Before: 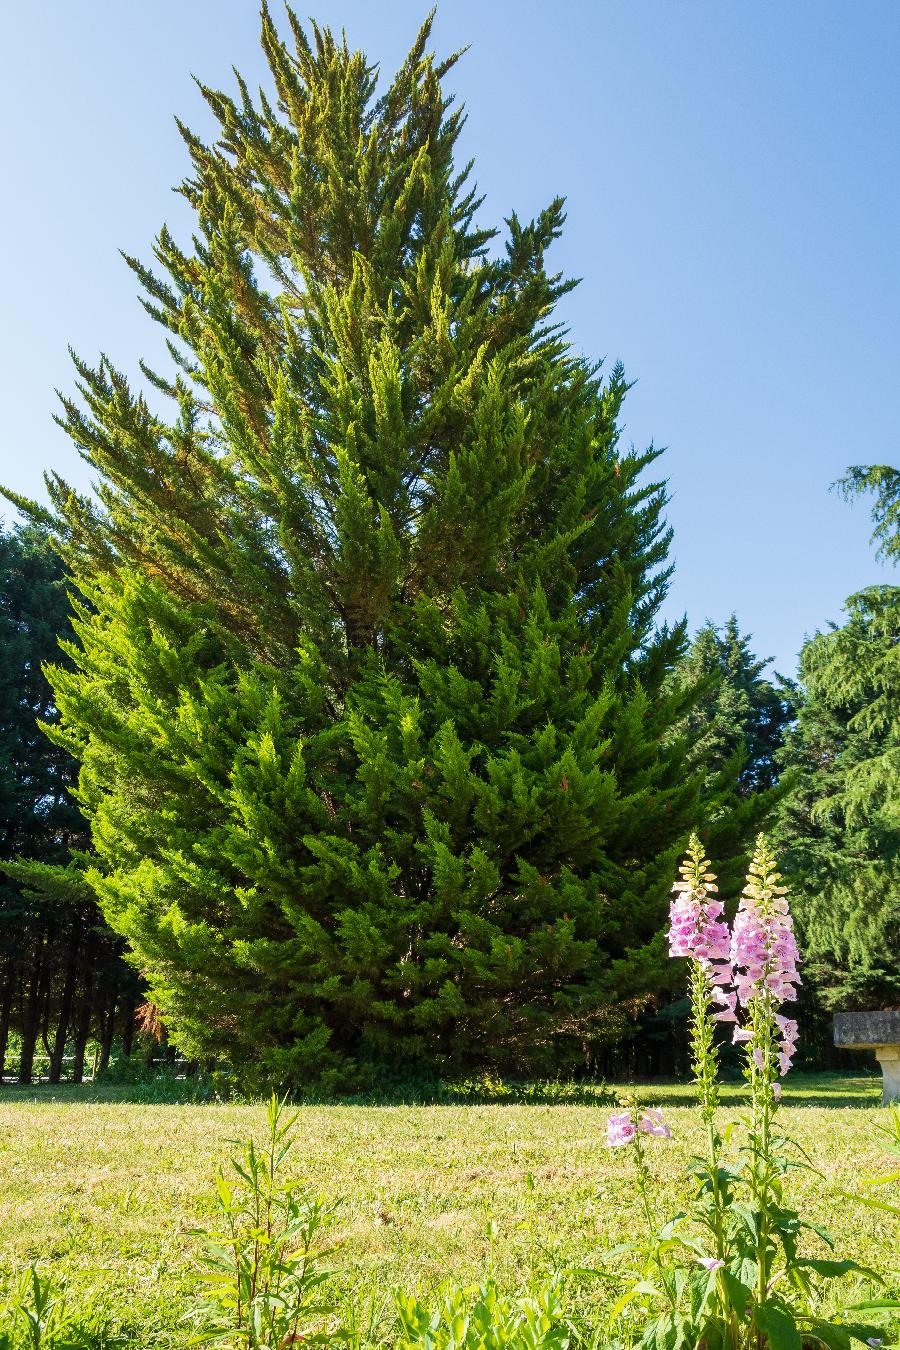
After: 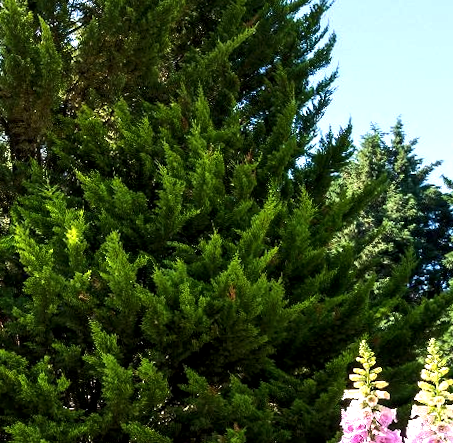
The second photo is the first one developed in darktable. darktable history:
exposure: black level correction 0.001, compensate highlight preservation false
local contrast: highlights 100%, shadows 100%, detail 131%, midtone range 0.2
crop: left 36.607%, top 34.735%, right 13.146%, bottom 30.611%
tone equalizer: -8 EV -0.75 EV, -7 EV -0.7 EV, -6 EV -0.6 EV, -5 EV -0.4 EV, -3 EV 0.4 EV, -2 EV 0.6 EV, -1 EV 0.7 EV, +0 EV 0.75 EV, edges refinement/feathering 500, mask exposure compensation -1.57 EV, preserve details no
rotate and perspective: rotation -1.32°, lens shift (horizontal) -0.031, crop left 0.015, crop right 0.985, crop top 0.047, crop bottom 0.982
